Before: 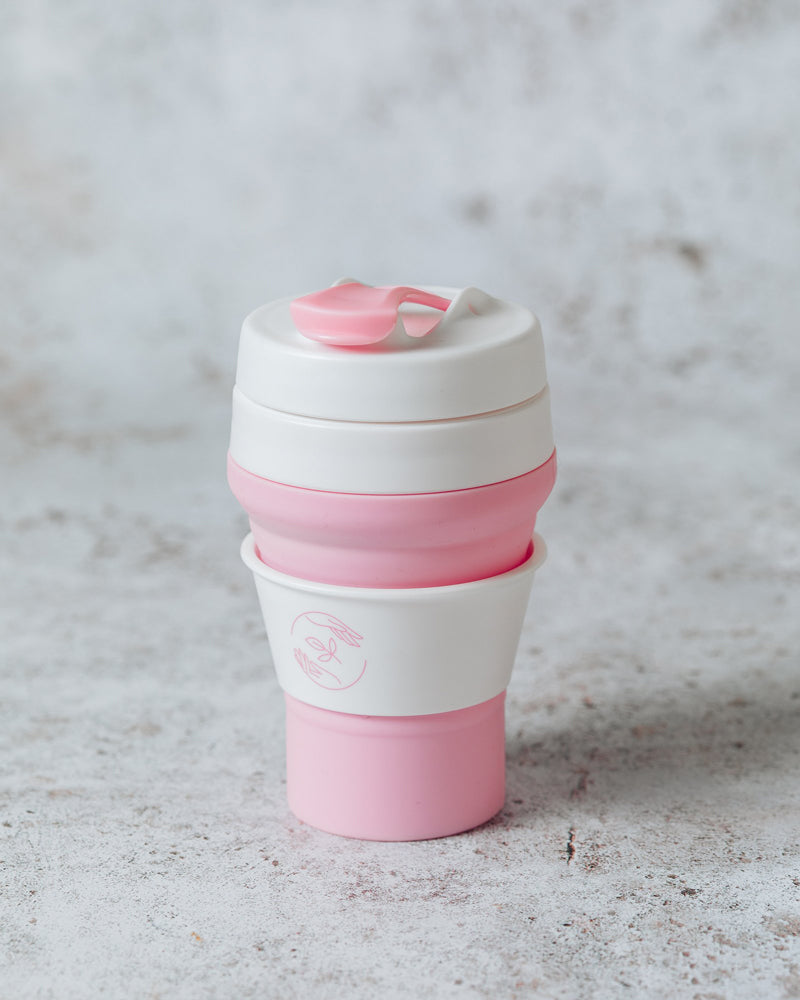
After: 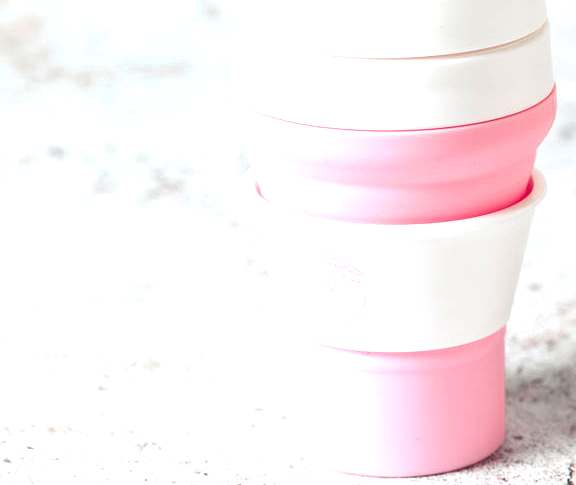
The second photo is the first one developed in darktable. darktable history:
crop: top 36.498%, right 27.964%, bottom 14.995%
color zones: curves: ch0 [(0.25, 0.5) (0.423, 0.5) (0.443, 0.5) (0.521, 0.756) (0.568, 0.5) (0.576, 0.5) (0.75, 0.5)]; ch1 [(0.25, 0.5) (0.423, 0.5) (0.443, 0.5) (0.539, 0.873) (0.624, 0.565) (0.631, 0.5) (0.75, 0.5)]
exposure: black level correction 0, exposure 1.1 EV, compensate exposure bias true, compensate highlight preservation false
